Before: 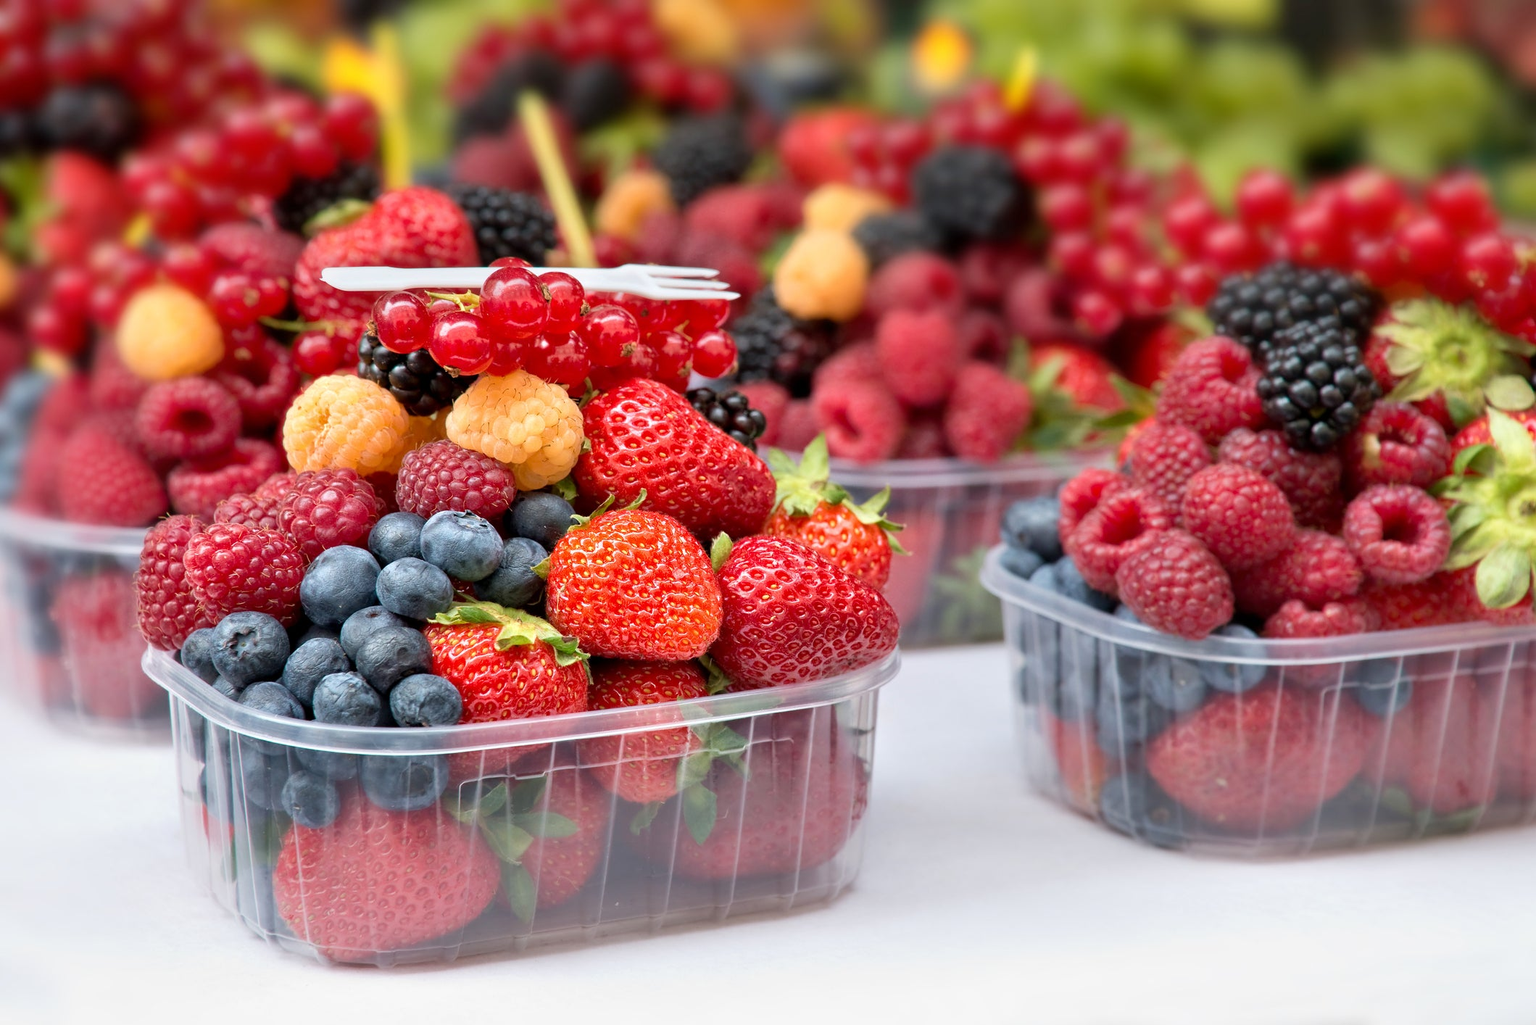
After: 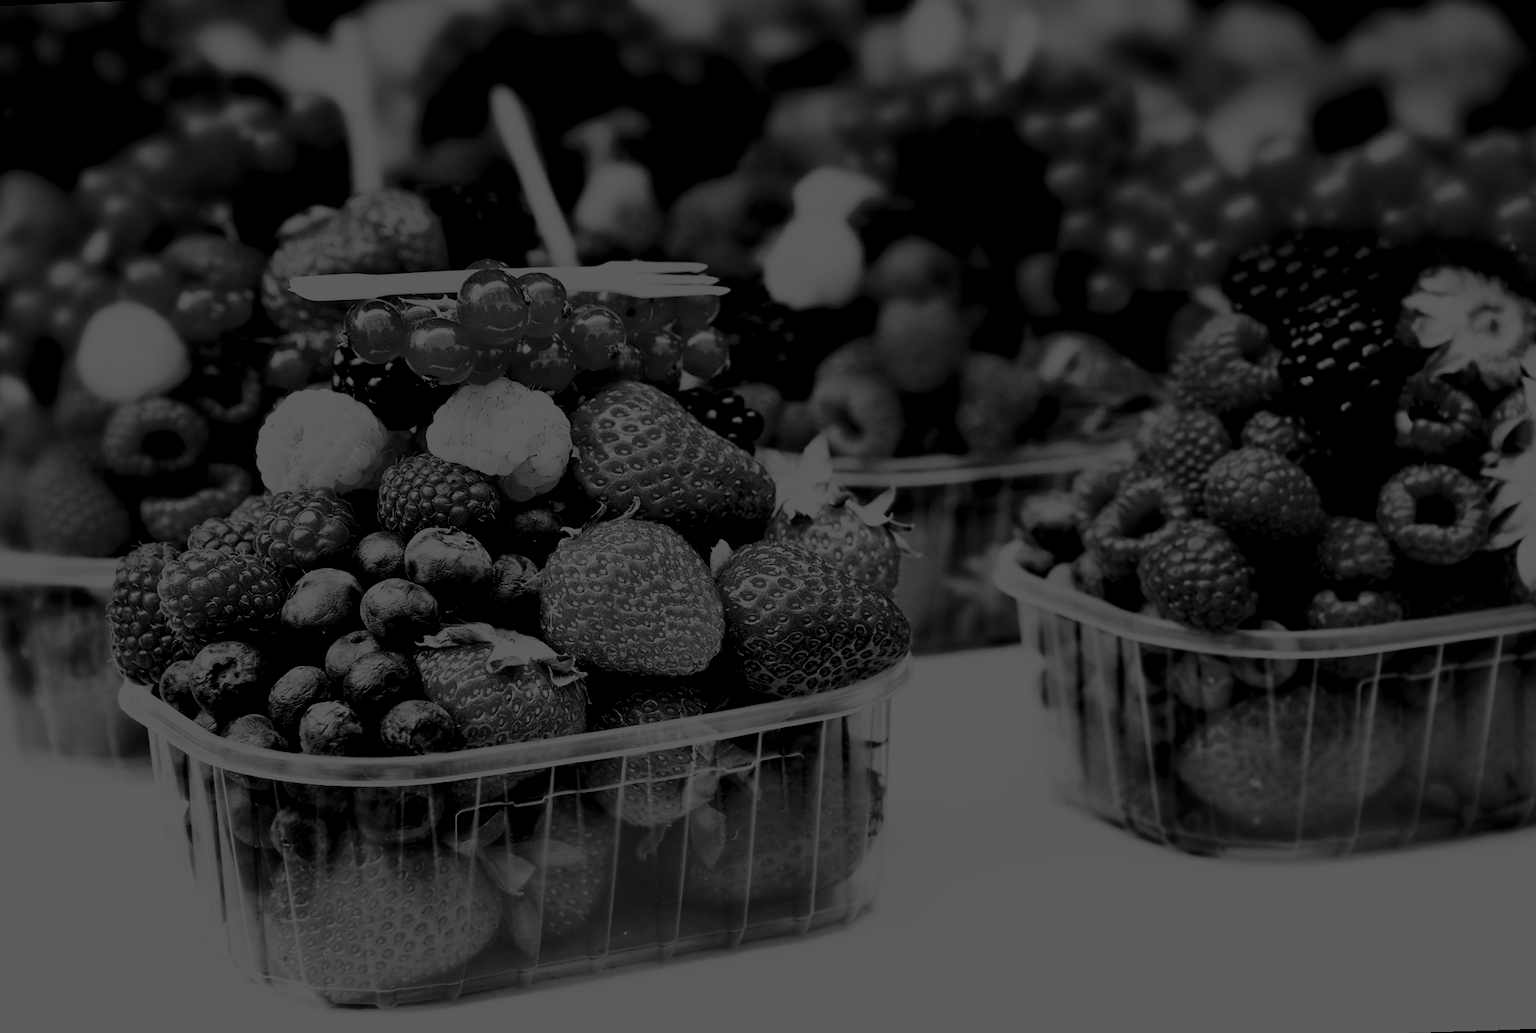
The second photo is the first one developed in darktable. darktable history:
rotate and perspective: rotation -2.12°, lens shift (vertical) 0.009, lens shift (horizontal) -0.008, automatic cropping original format, crop left 0.036, crop right 0.964, crop top 0.05, crop bottom 0.959
monochrome: a -4.13, b 5.16, size 1
tone curve: curves: ch0 [(0, 0) (0.003, 0.019) (0.011, 0.019) (0.025, 0.022) (0.044, 0.026) (0.069, 0.032) (0.1, 0.052) (0.136, 0.081) (0.177, 0.123) (0.224, 0.17) (0.277, 0.219) (0.335, 0.276) (0.399, 0.344) (0.468, 0.421) (0.543, 0.508) (0.623, 0.604) (0.709, 0.705) (0.801, 0.797) (0.898, 0.894) (1, 1)], preserve colors none
white balance: emerald 1
color correction: saturation 0.8
base curve: curves: ch0 [(0, 0) (0.007, 0.004) (0.027, 0.03) (0.046, 0.07) (0.207, 0.54) (0.442, 0.872) (0.673, 0.972) (1, 1)], preserve colors none
color balance rgb: perceptual saturation grading › highlights -31.88%, perceptual saturation grading › mid-tones 5.8%, perceptual saturation grading › shadows 18.12%, perceptual brilliance grading › highlights 3.62%, perceptual brilliance grading › mid-tones -18.12%, perceptual brilliance grading › shadows -41.3%
colorize: hue 90°, saturation 19%, lightness 1.59%, version 1
